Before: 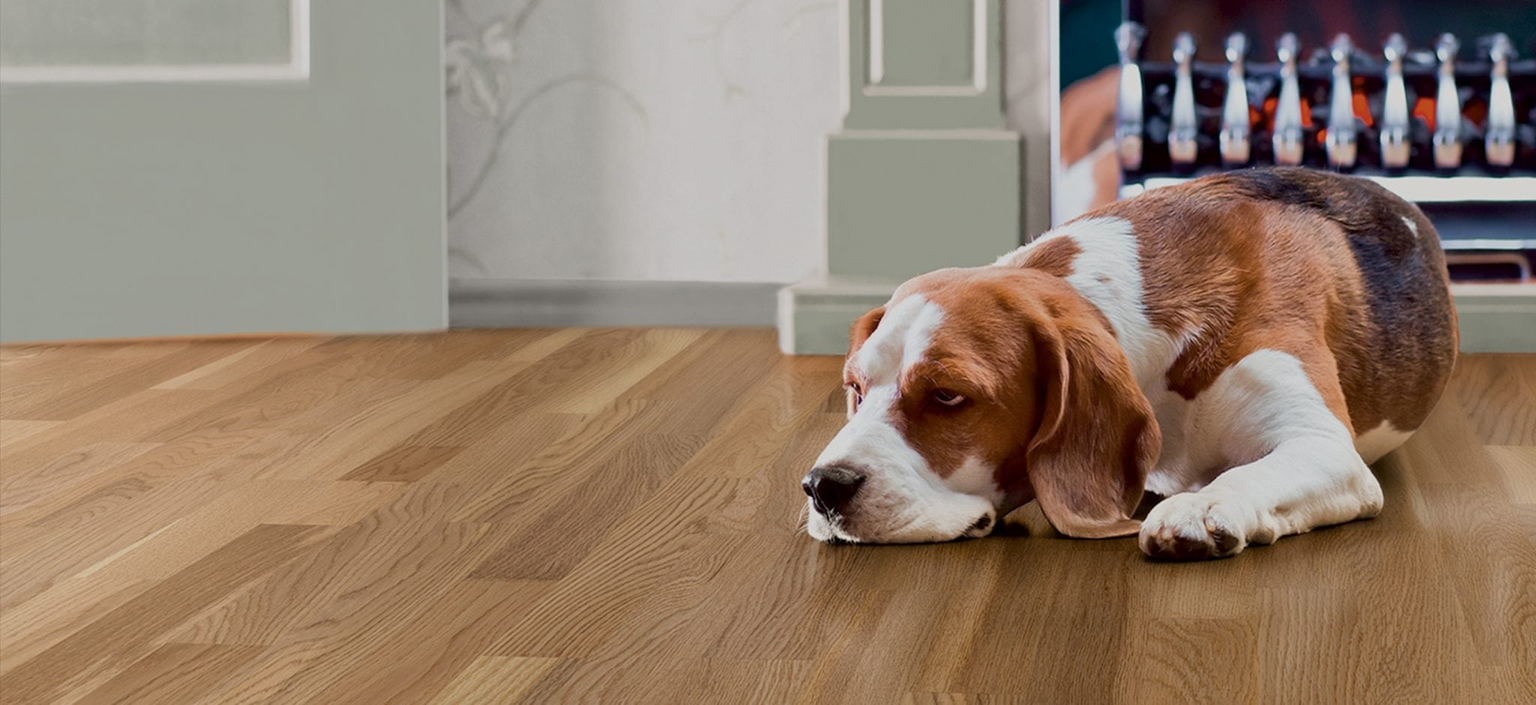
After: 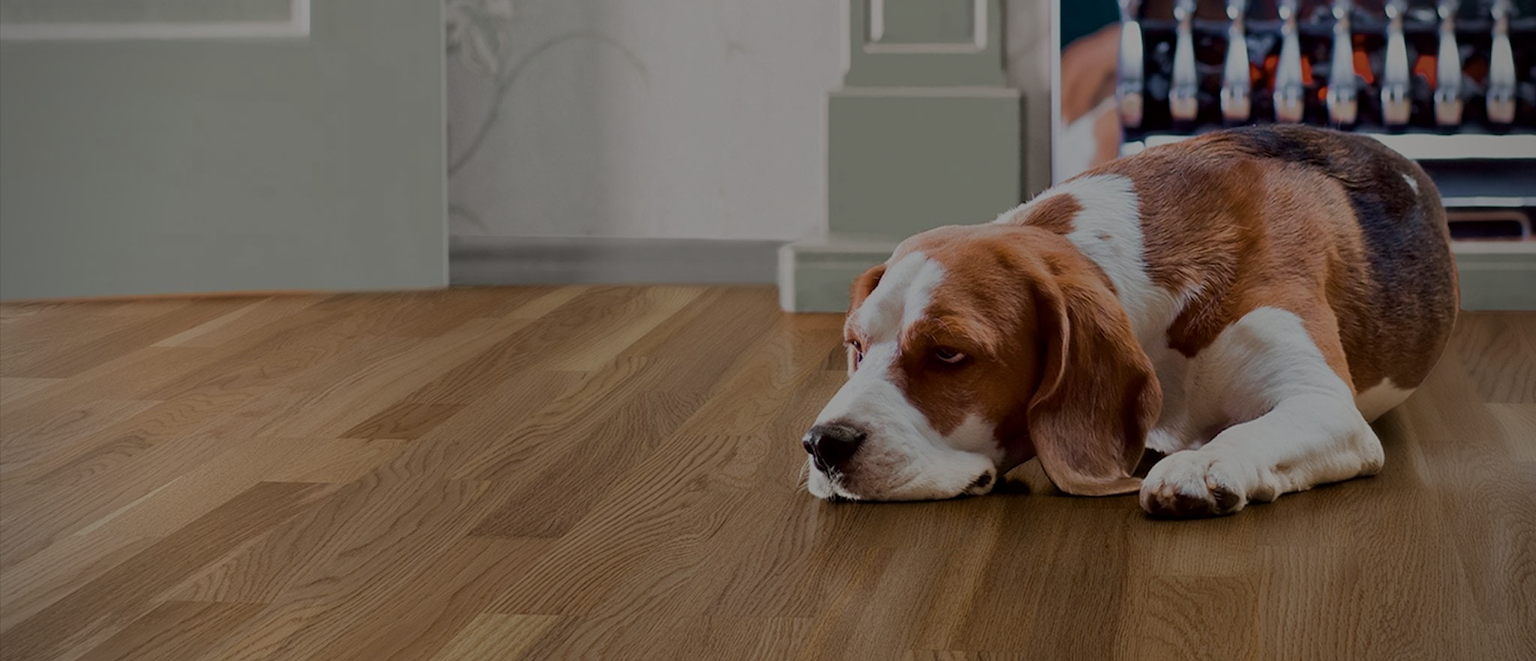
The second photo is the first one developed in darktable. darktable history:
crop and rotate: top 6.25%
exposure: exposure -1 EV, compensate highlight preservation false
vignetting: on, module defaults
